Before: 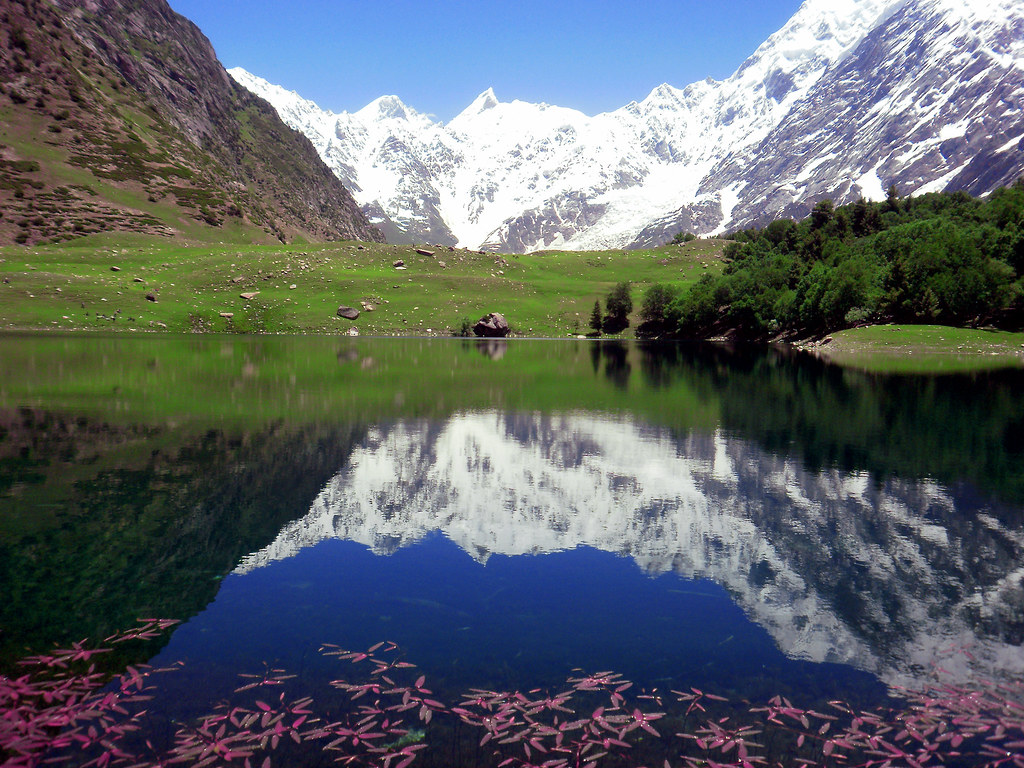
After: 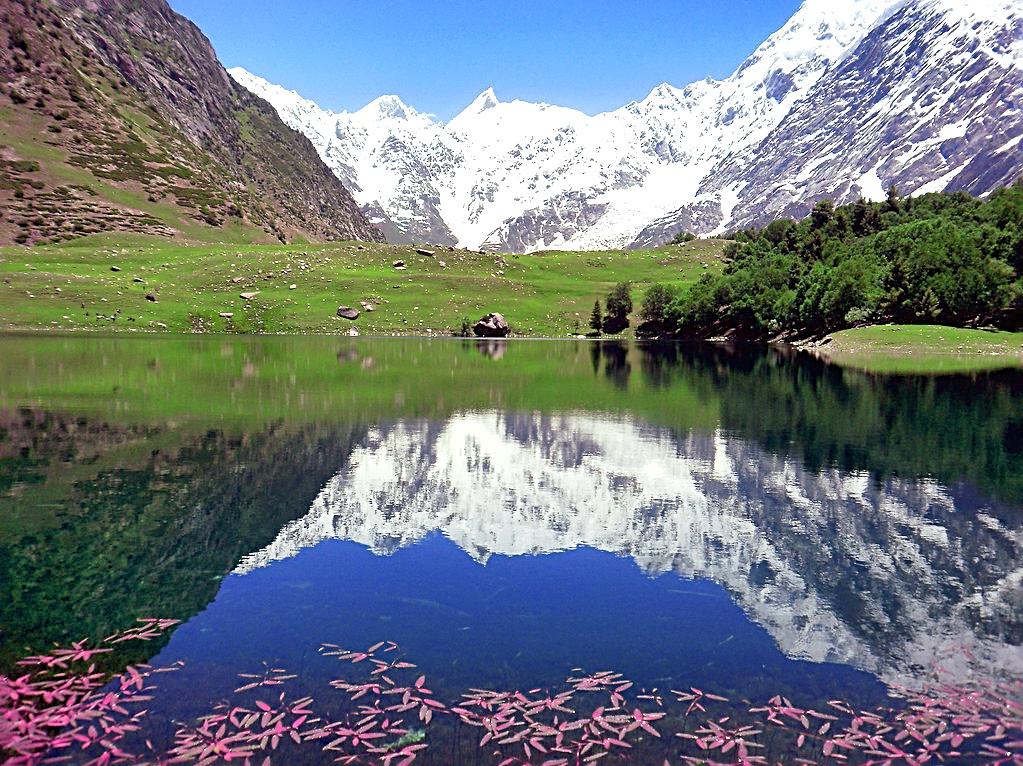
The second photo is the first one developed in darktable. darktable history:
crop: top 0.05%, bottom 0.098%
shadows and highlights: soften with gaussian
color balance rgb: perceptual saturation grading › global saturation -0.31%, global vibrance -8%, contrast -13%, saturation formula JzAzBz (2021)
exposure: black level correction 0, exposure 0.7 EV, compensate exposure bias true, compensate highlight preservation false
sharpen: radius 2.817, amount 0.715
